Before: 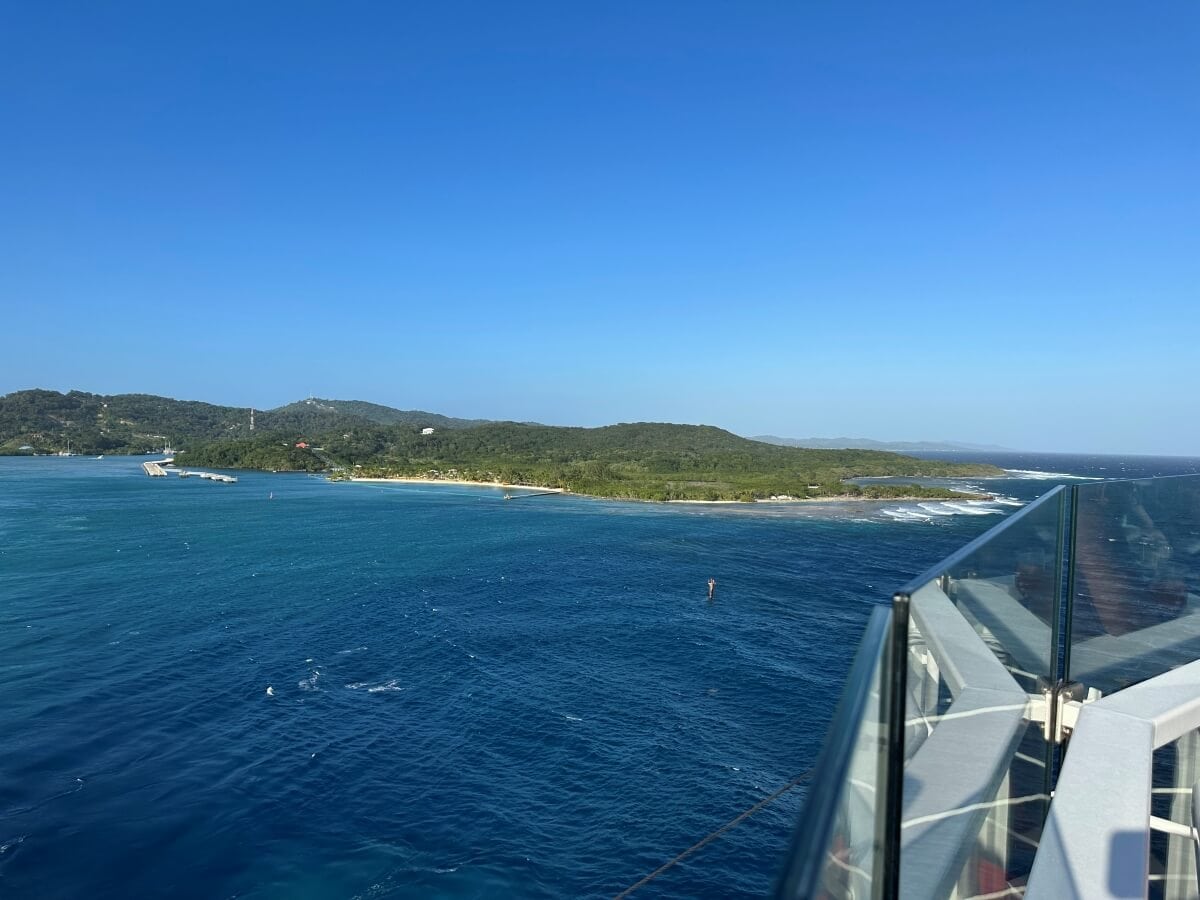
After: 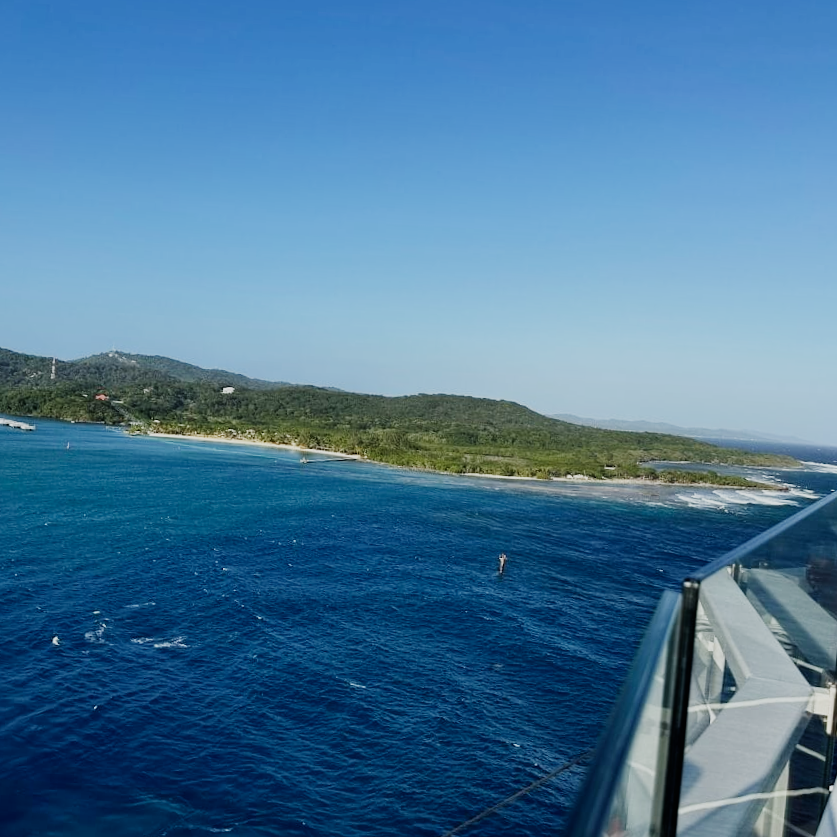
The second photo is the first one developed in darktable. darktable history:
sigmoid: skew -0.2, preserve hue 0%, red attenuation 0.1, red rotation 0.035, green attenuation 0.1, green rotation -0.017, blue attenuation 0.15, blue rotation -0.052, base primaries Rec2020
crop and rotate: angle -3.27°, left 14.277%, top 0.028%, right 10.766%, bottom 0.028%
